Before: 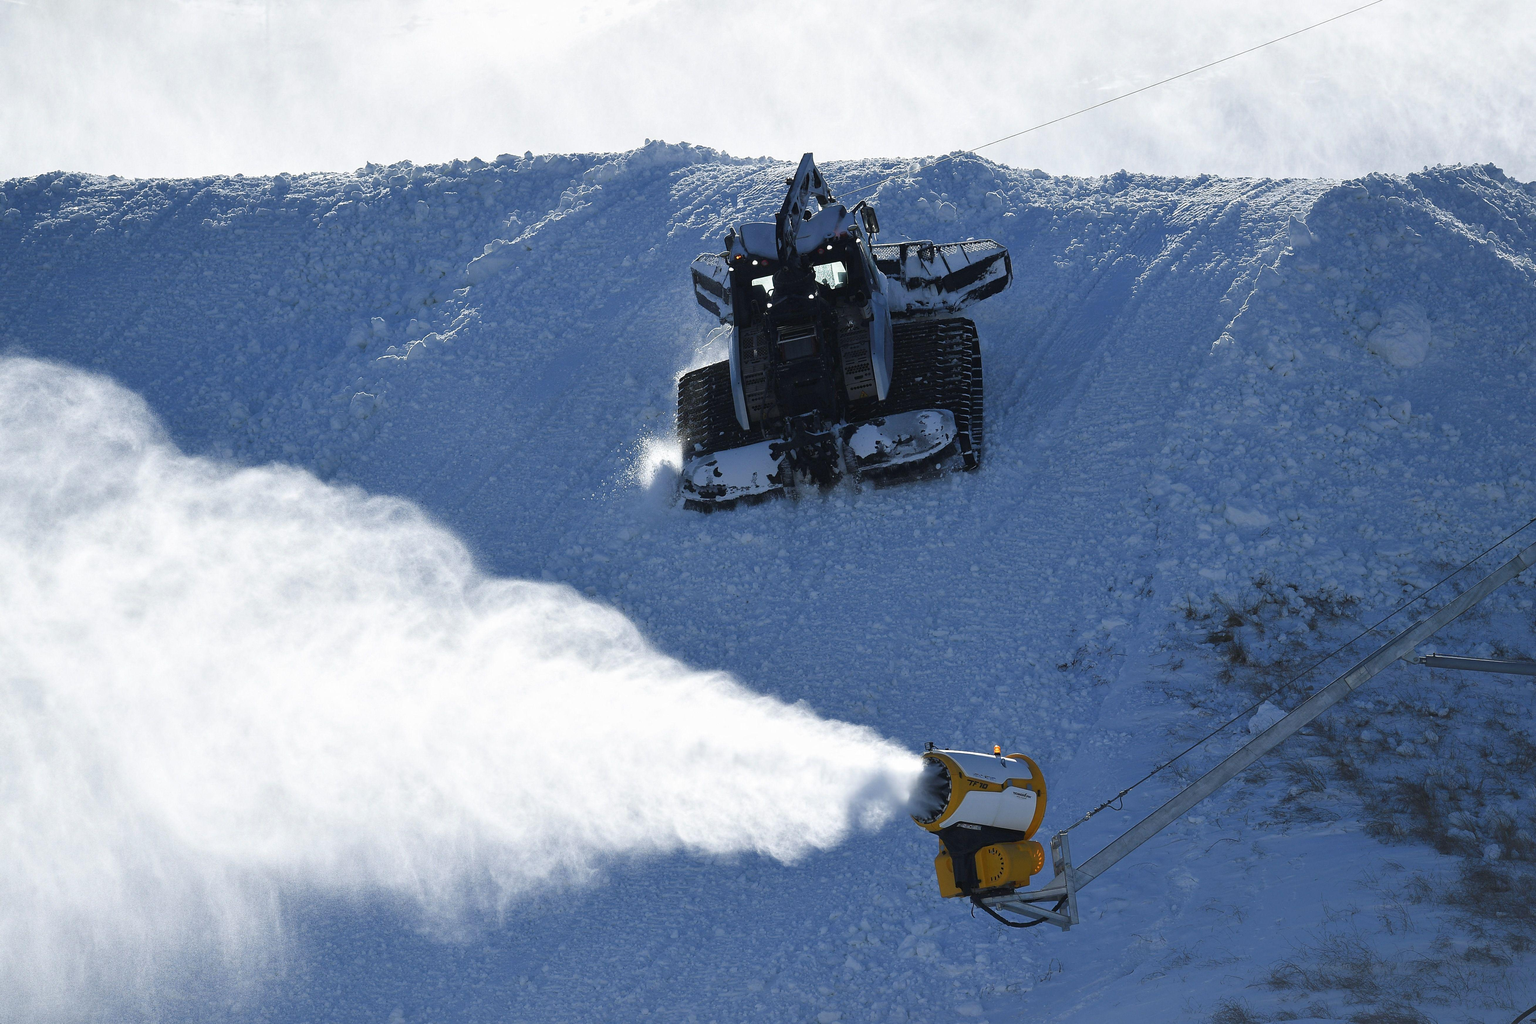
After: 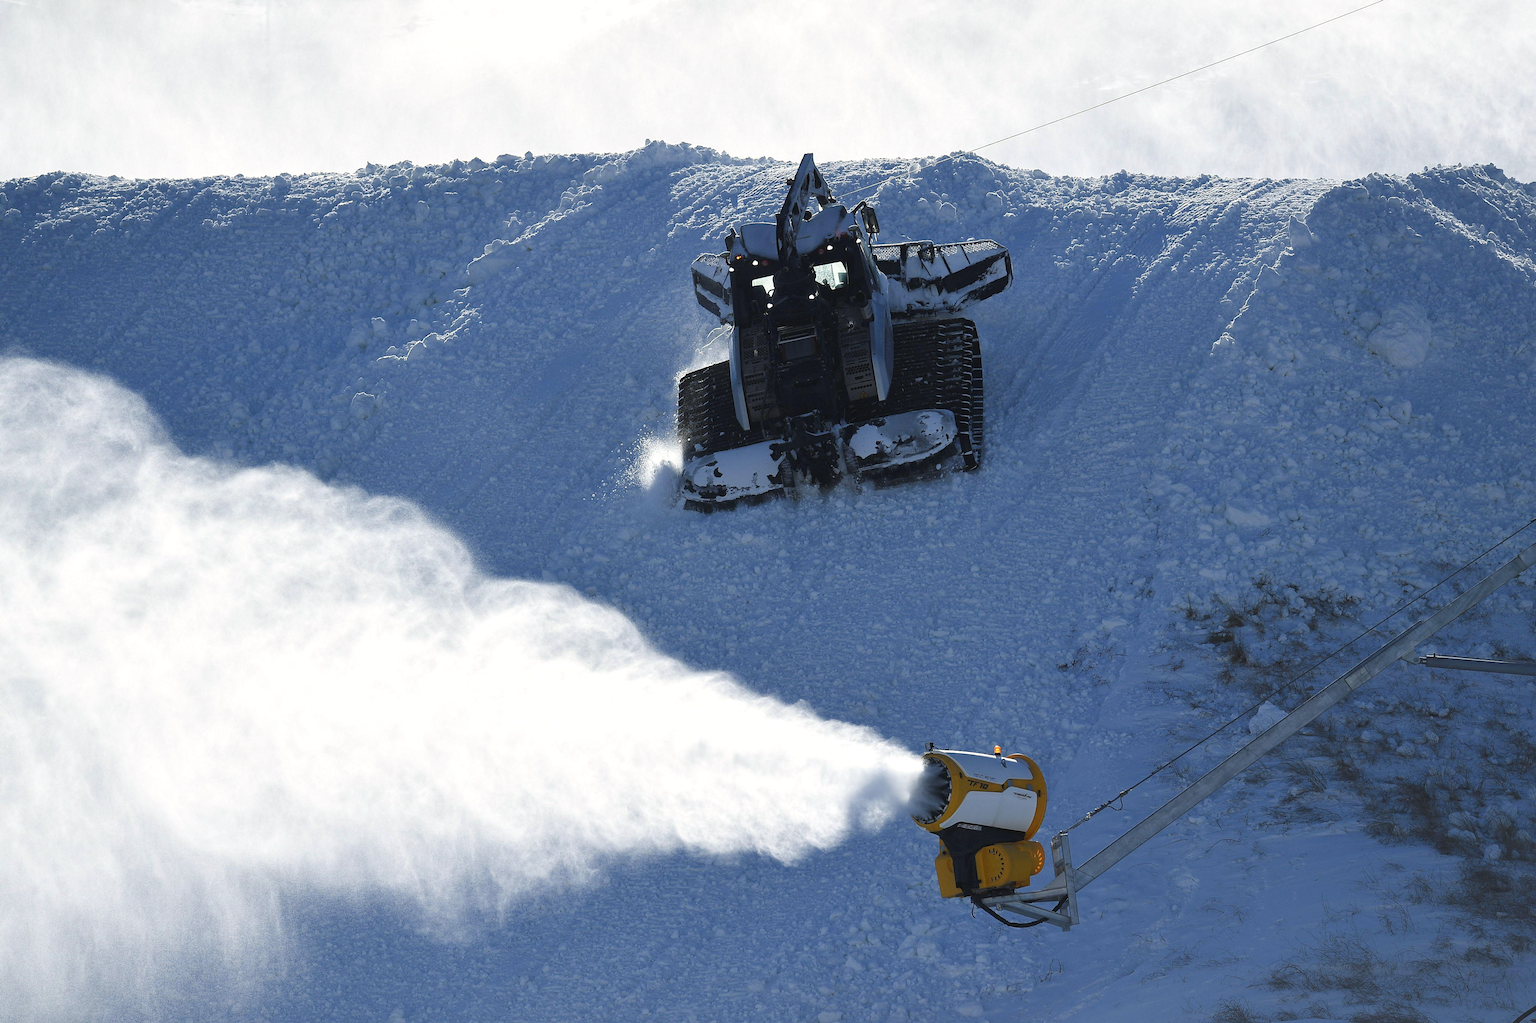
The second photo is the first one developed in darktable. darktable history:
exposure: black level correction -0.001, exposure 0.08 EV, compensate highlight preservation false
white balance: red 1.009, blue 0.985
